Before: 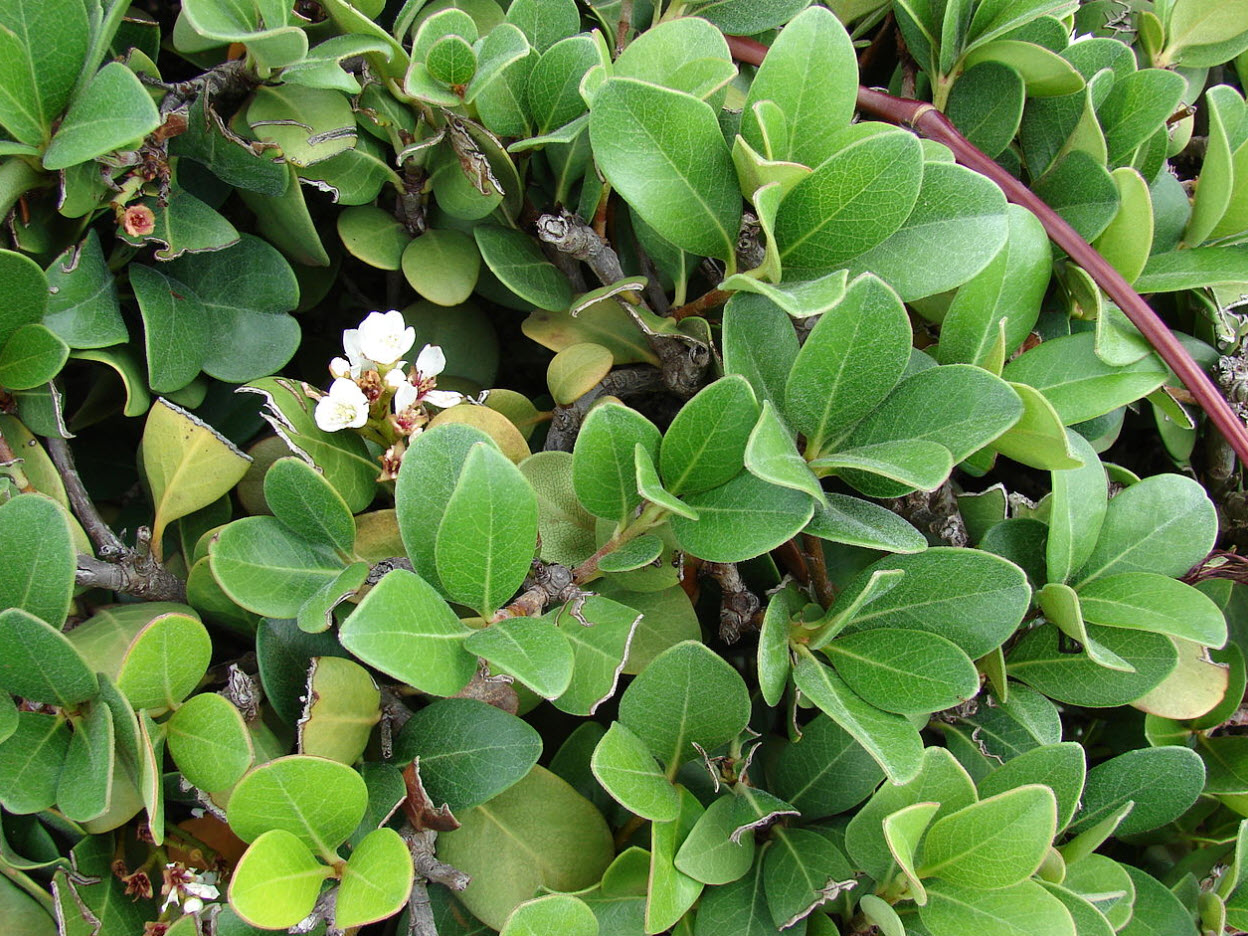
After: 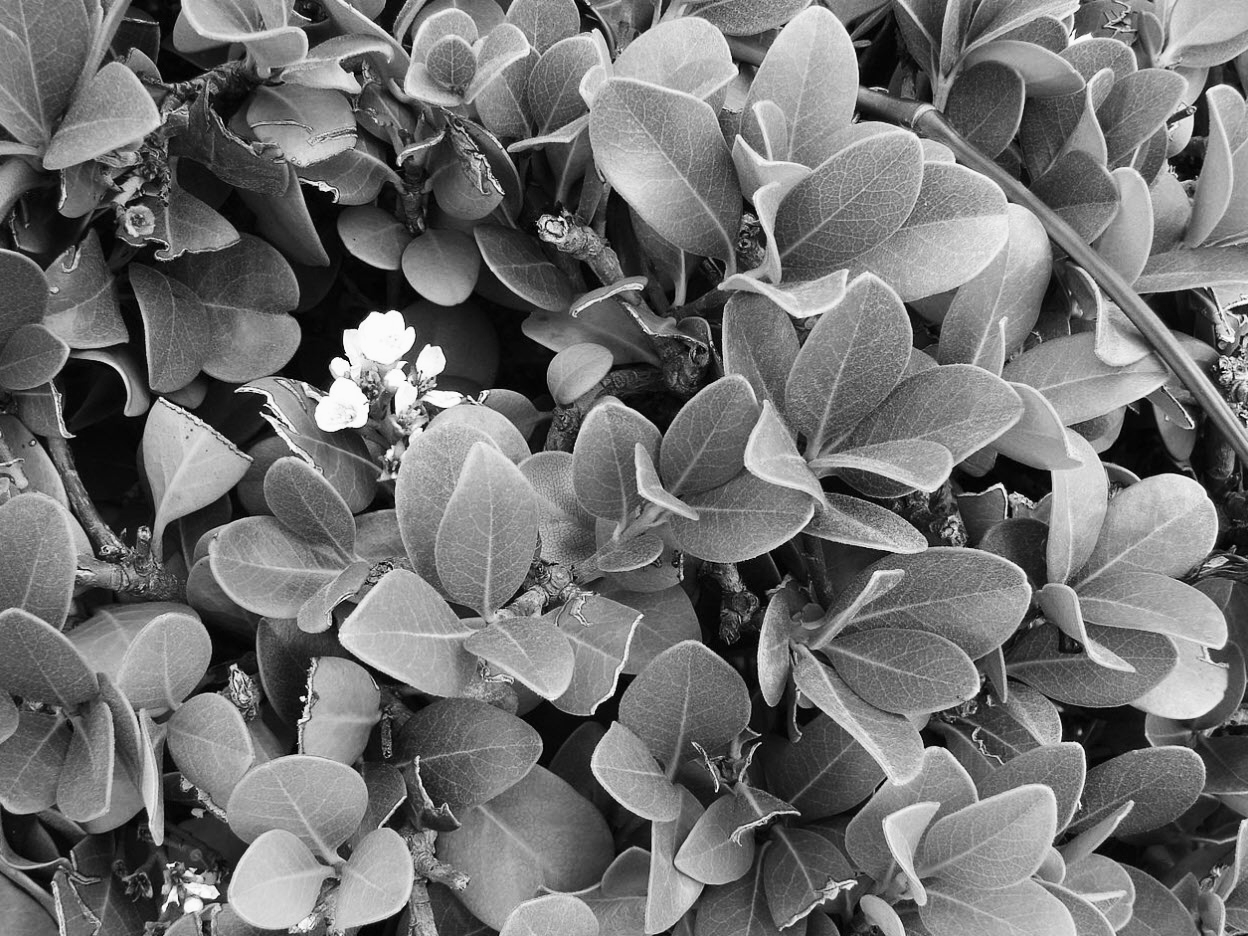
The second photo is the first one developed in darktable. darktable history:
color calibration: output gray [0.21, 0.42, 0.37, 0], gray › normalize channels true, illuminant same as pipeline (D50), adaptation XYZ, x 0.346, y 0.359, gamut compression 0
contrast brightness saturation: contrast 0.23, brightness 0.1, saturation 0.29
monochrome: on, module defaults
